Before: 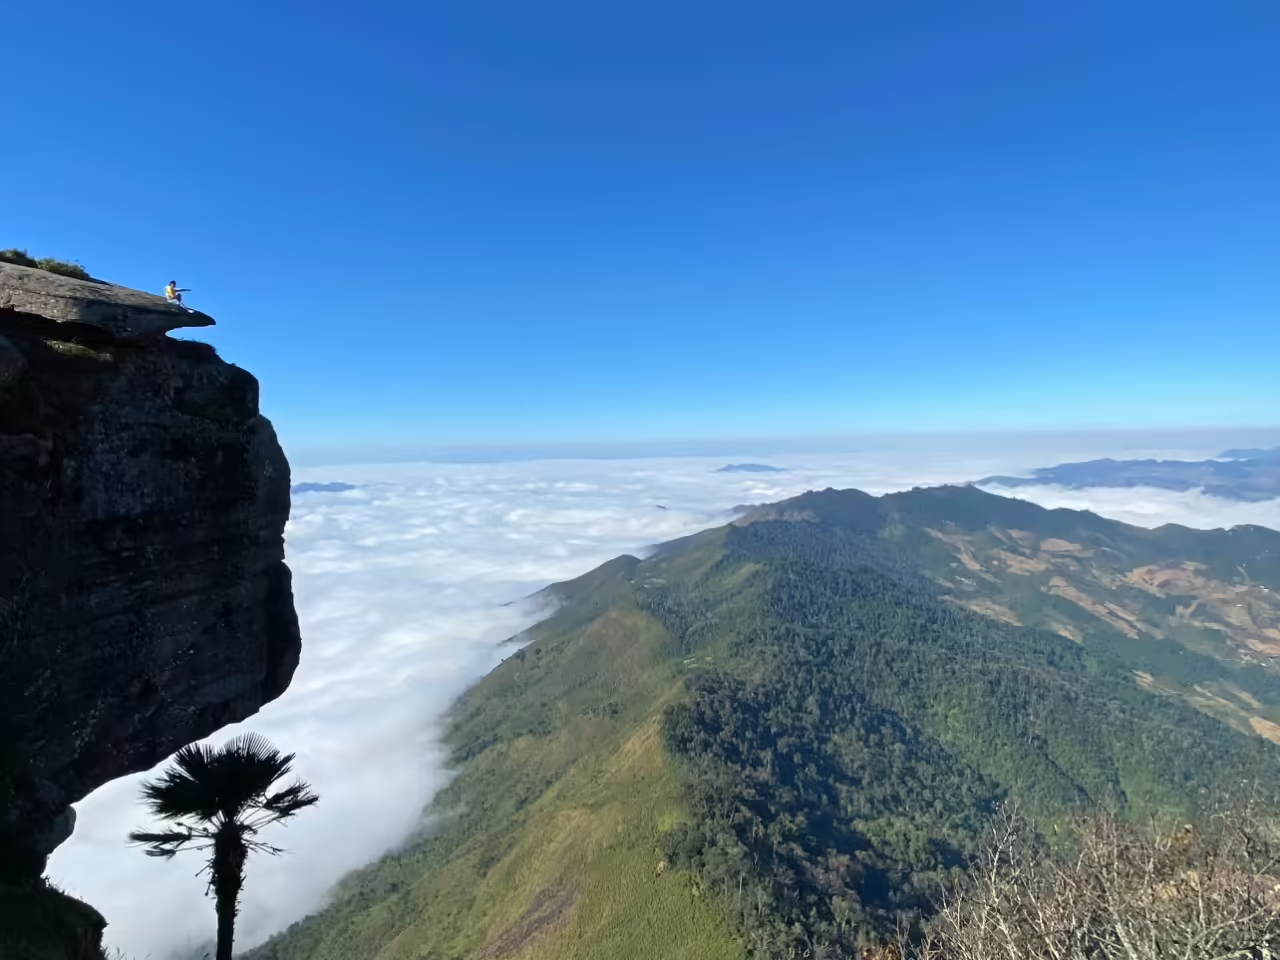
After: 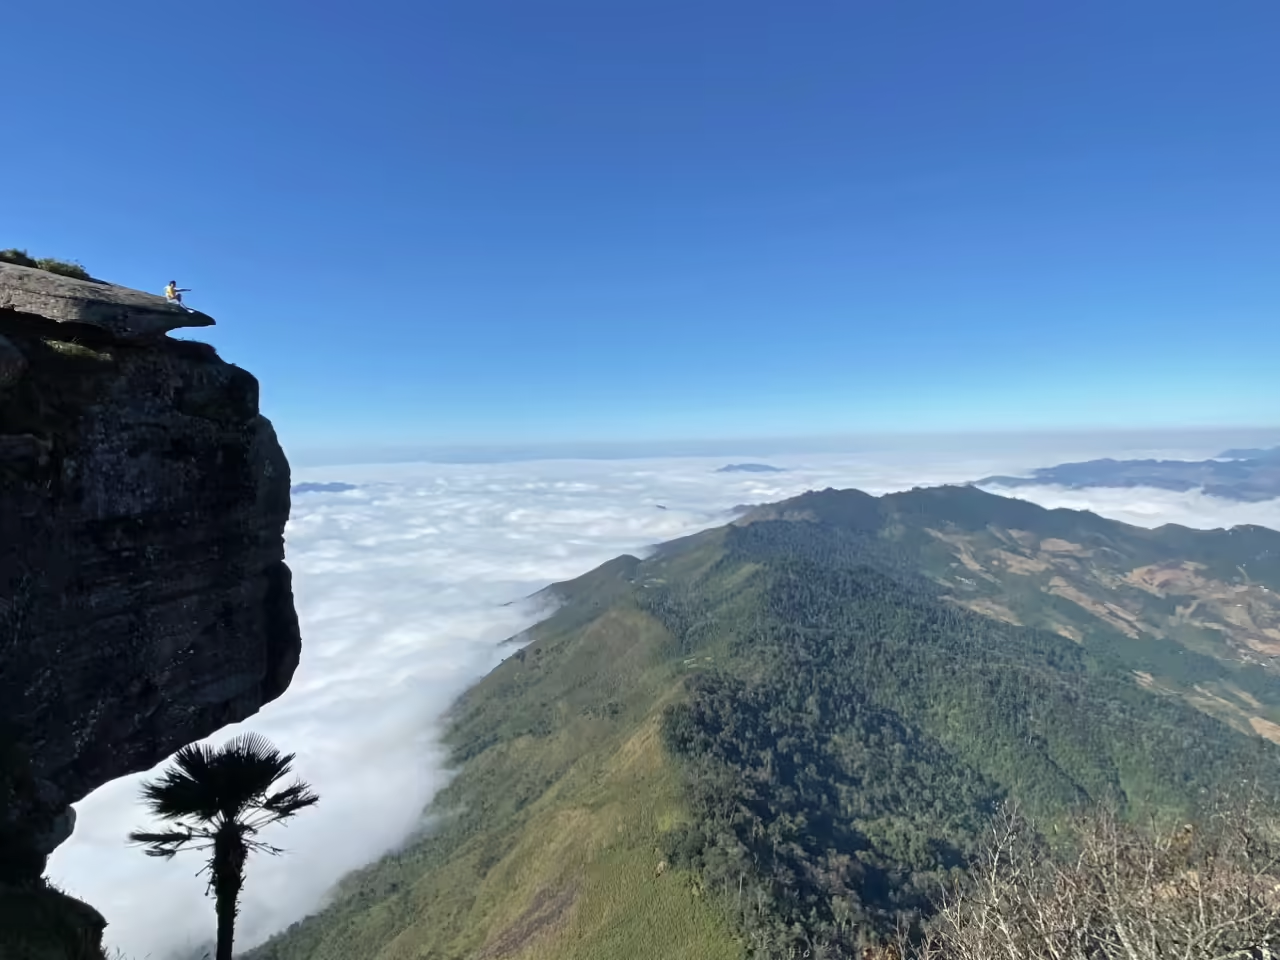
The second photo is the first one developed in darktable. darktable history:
shadows and highlights: shadows 36.92, highlights -27.16, soften with gaussian
tone equalizer: edges refinement/feathering 500, mask exposure compensation -1.57 EV, preserve details no
contrast brightness saturation: saturation -0.16
